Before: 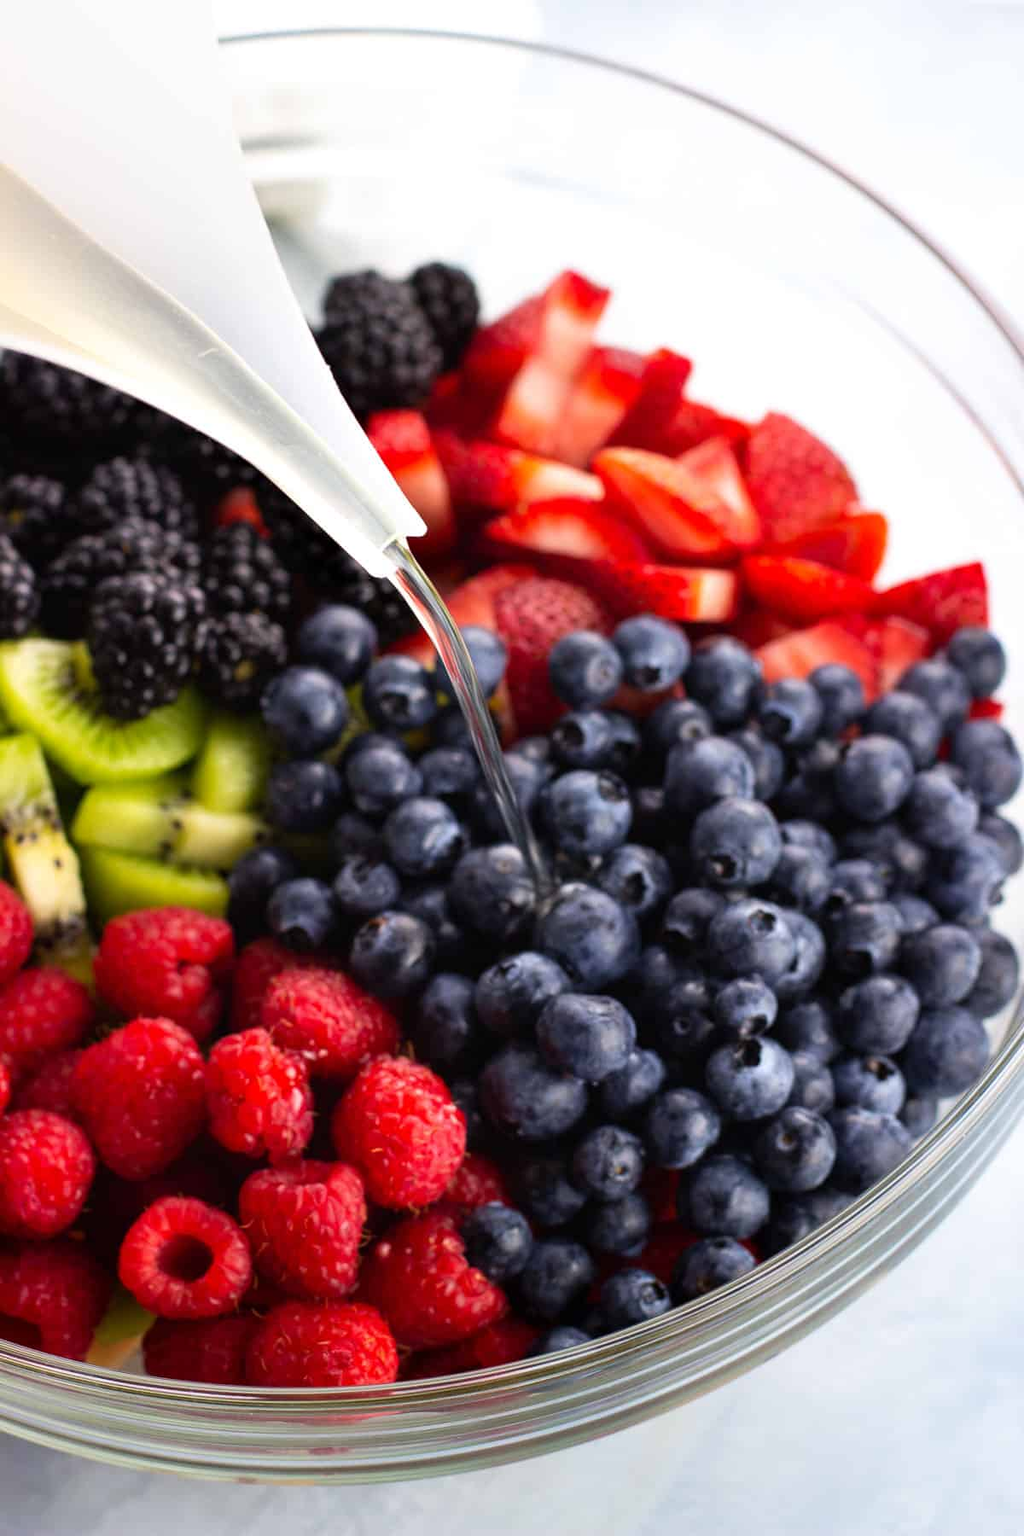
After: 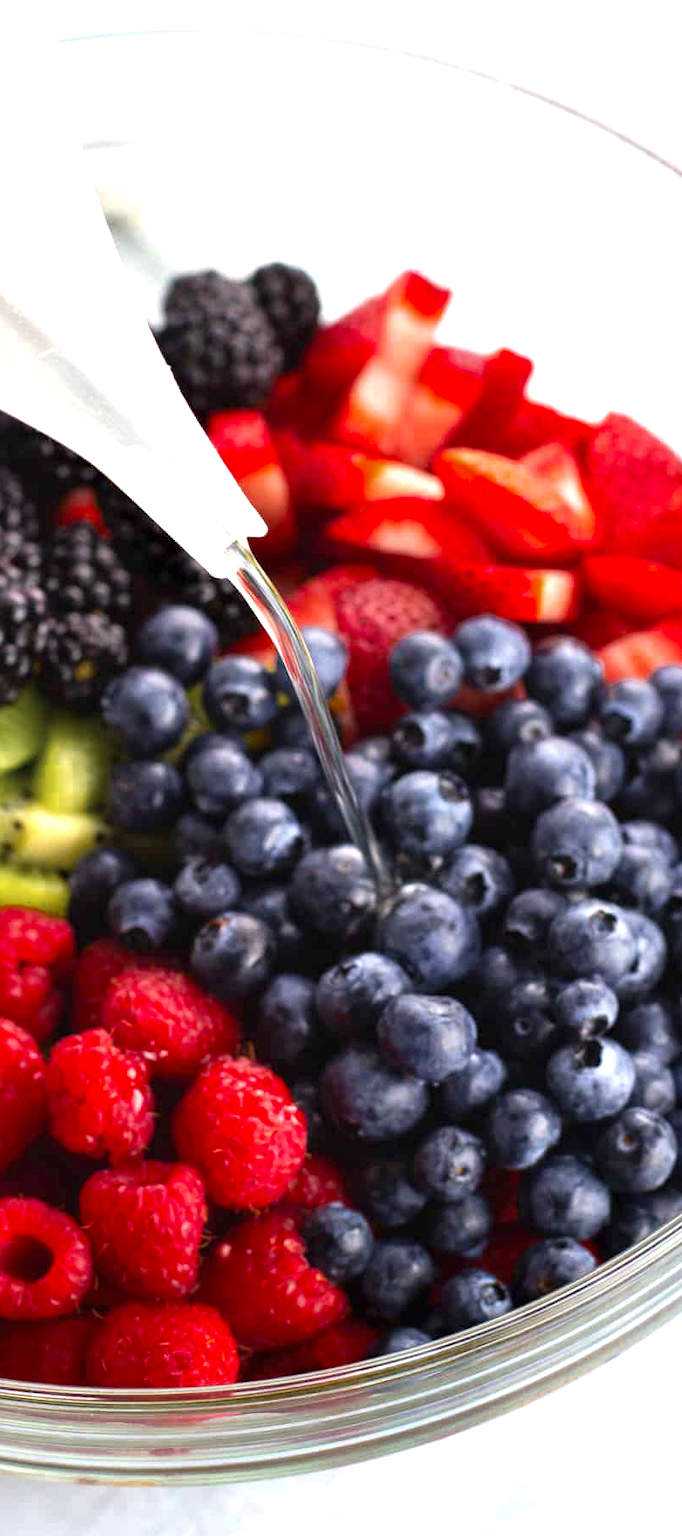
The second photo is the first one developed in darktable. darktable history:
exposure: black level correction 0, exposure 0.701 EV, compensate highlight preservation false
color zones: curves: ch0 [(0.11, 0.396) (0.195, 0.36) (0.25, 0.5) (0.303, 0.412) (0.357, 0.544) (0.75, 0.5) (0.967, 0.328)]; ch1 [(0, 0.468) (0.112, 0.512) (0.202, 0.6) (0.25, 0.5) (0.307, 0.352) (0.357, 0.544) (0.75, 0.5) (0.963, 0.524)]
crop and rotate: left 15.644%, right 17.767%
